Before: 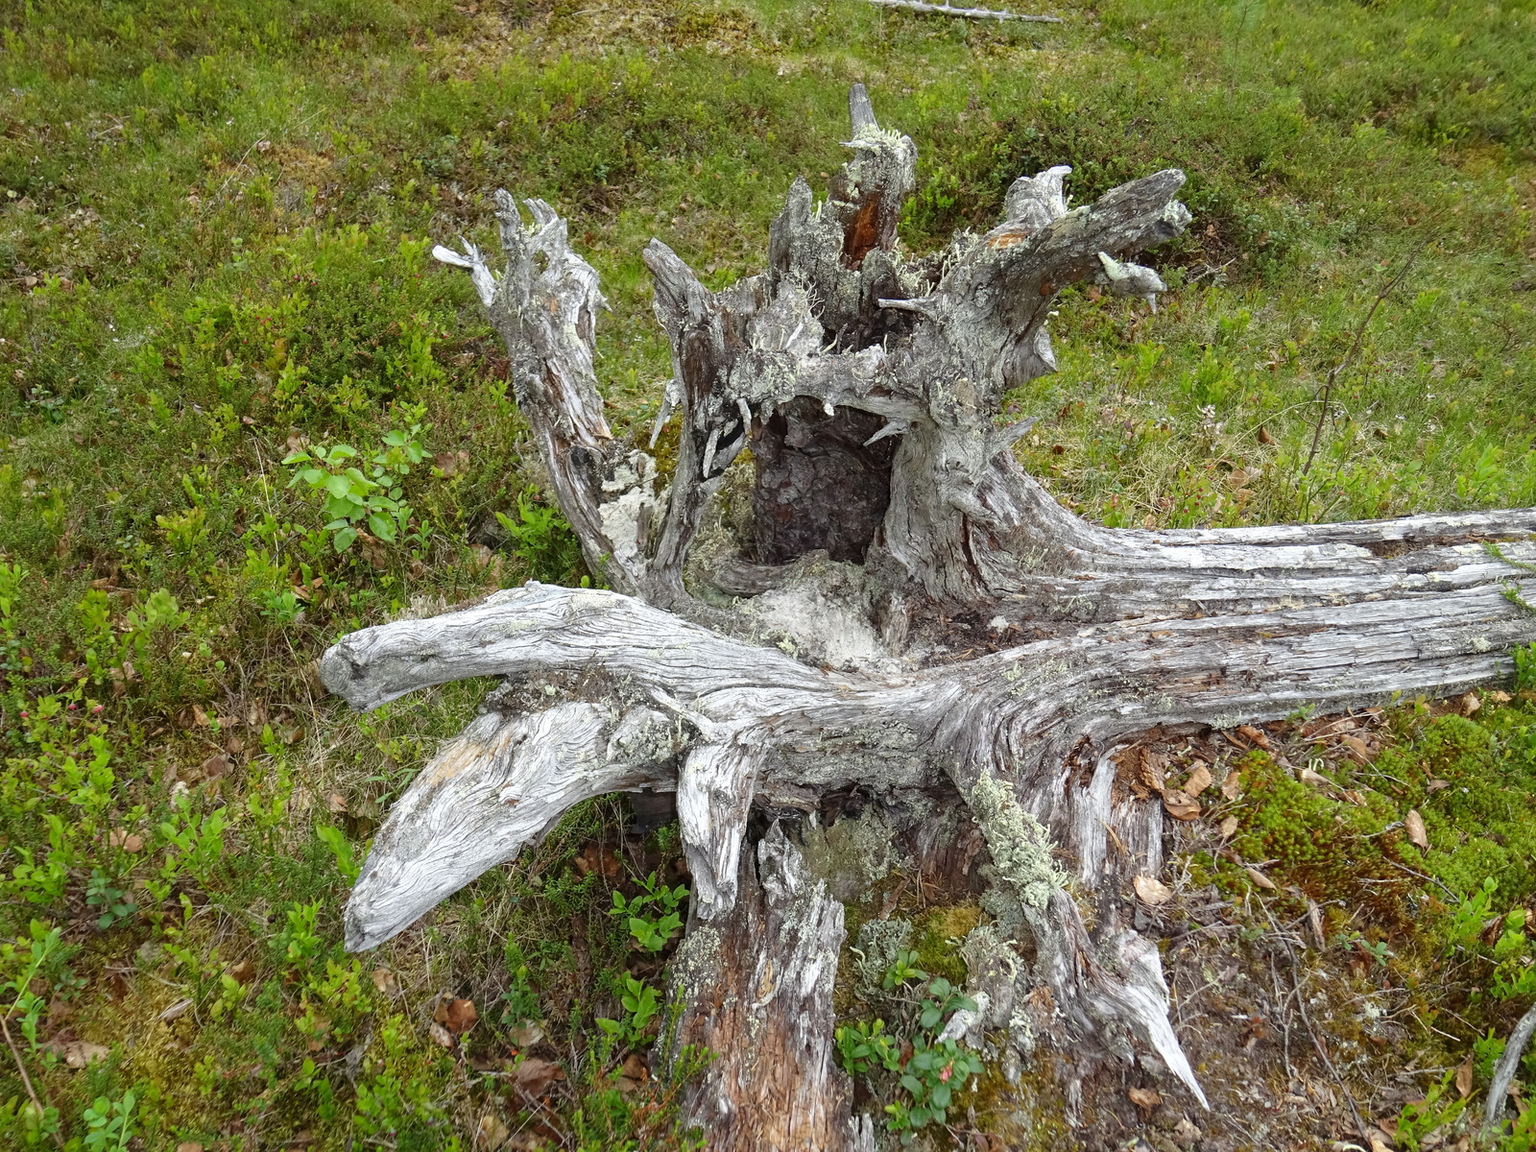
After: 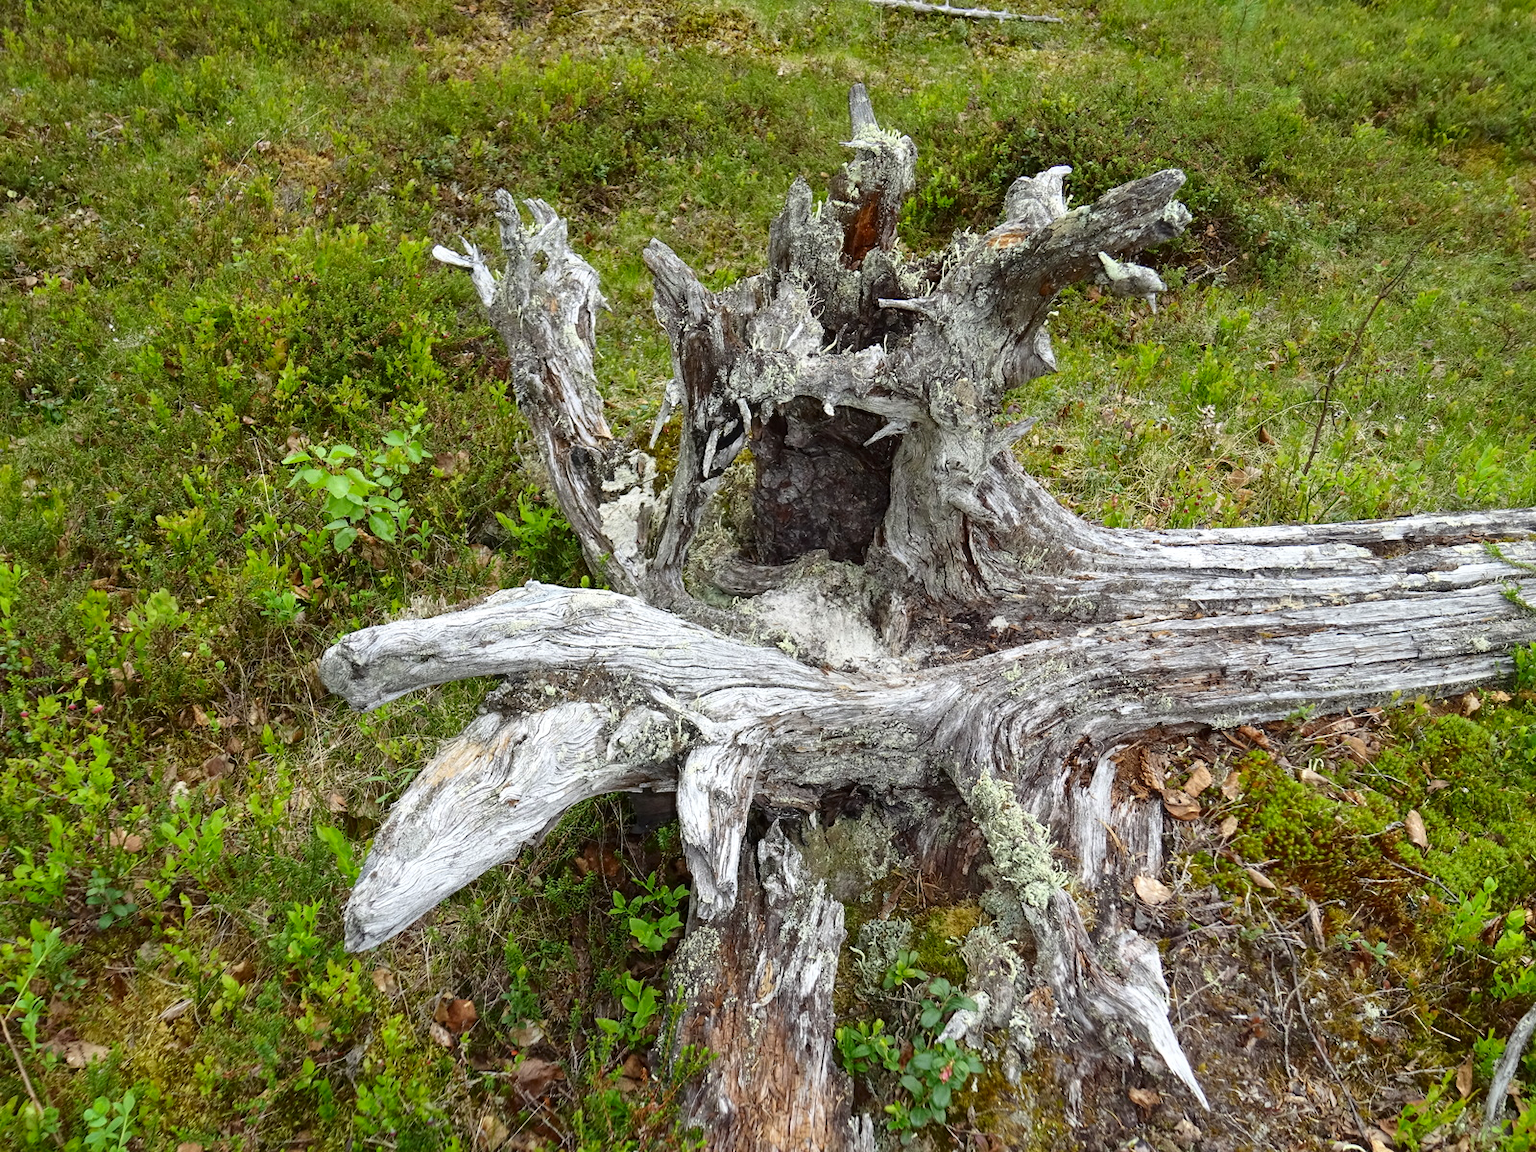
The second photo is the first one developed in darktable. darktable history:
contrast brightness saturation: contrast 0.149, brightness -0.009, saturation 0.101
tone equalizer: mask exposure compensation -0.496 EV
shadows and highlights: radius 133.83, soften with gaussian
color zones: curves: ch0 [(0.068, 0.464) (0.25, 0.5) (0.48, 0.508) (0.75, 0.536) (0.886, 0.476) (0.967, 0.456)]; ch1 [(0.066, 0.456) (0.25, 0.5) (0.616, 0.508) (0.746, 0.56) (0.934, 0.444)]
